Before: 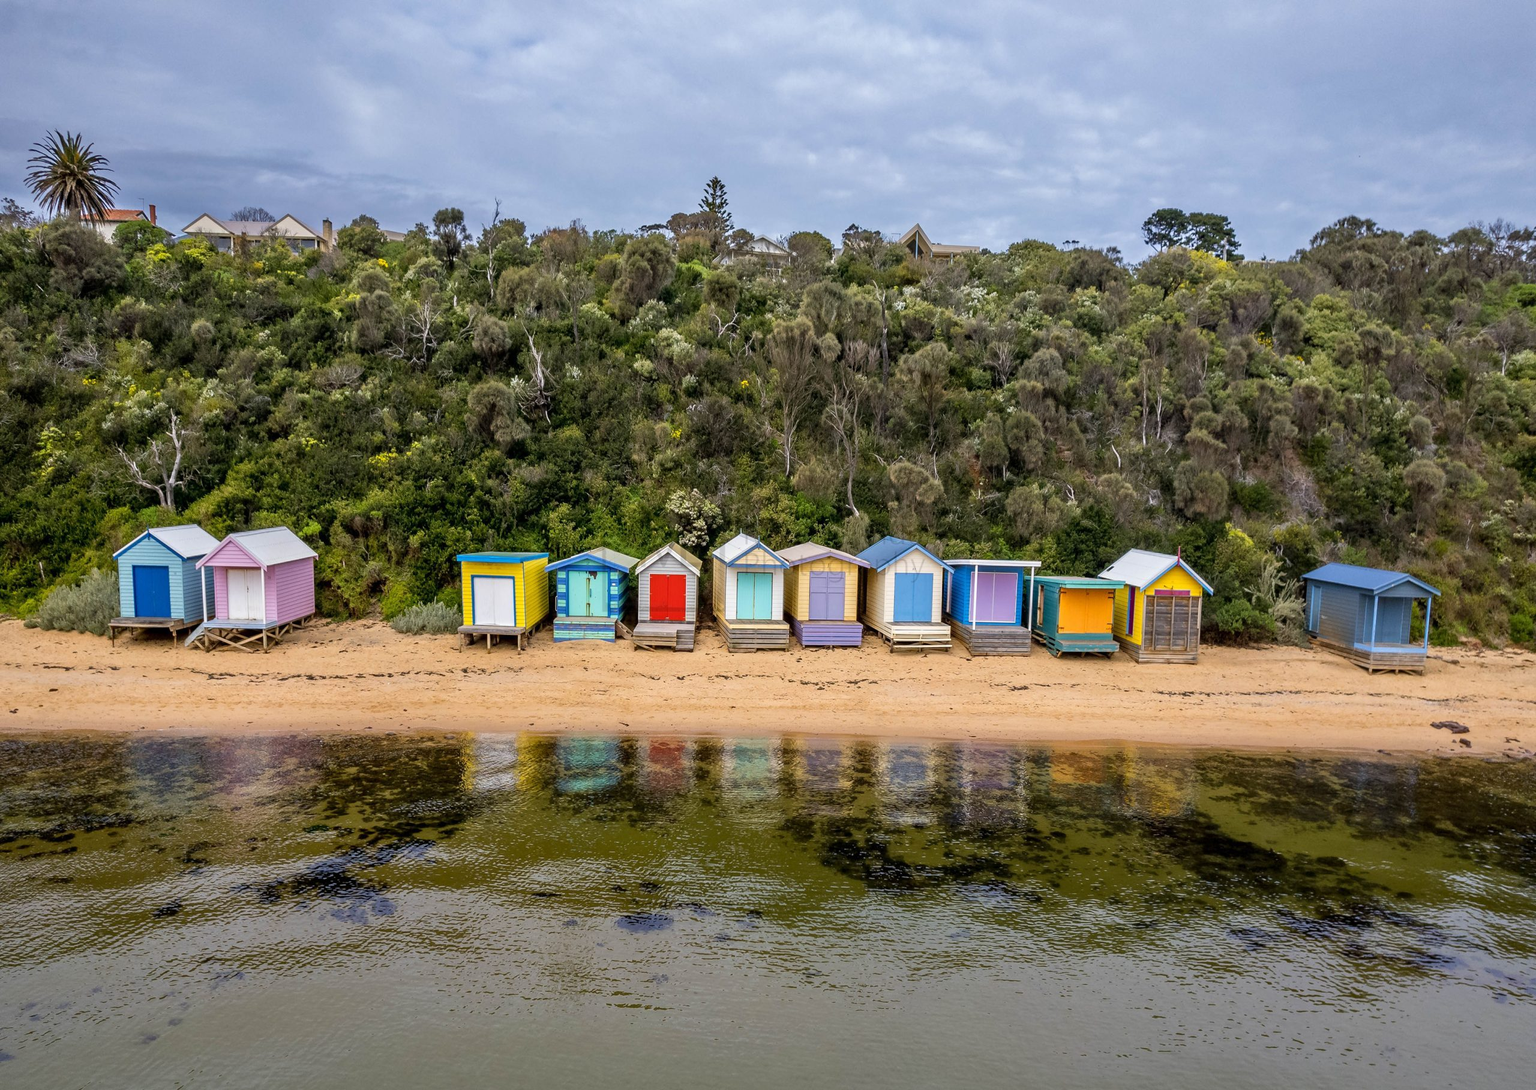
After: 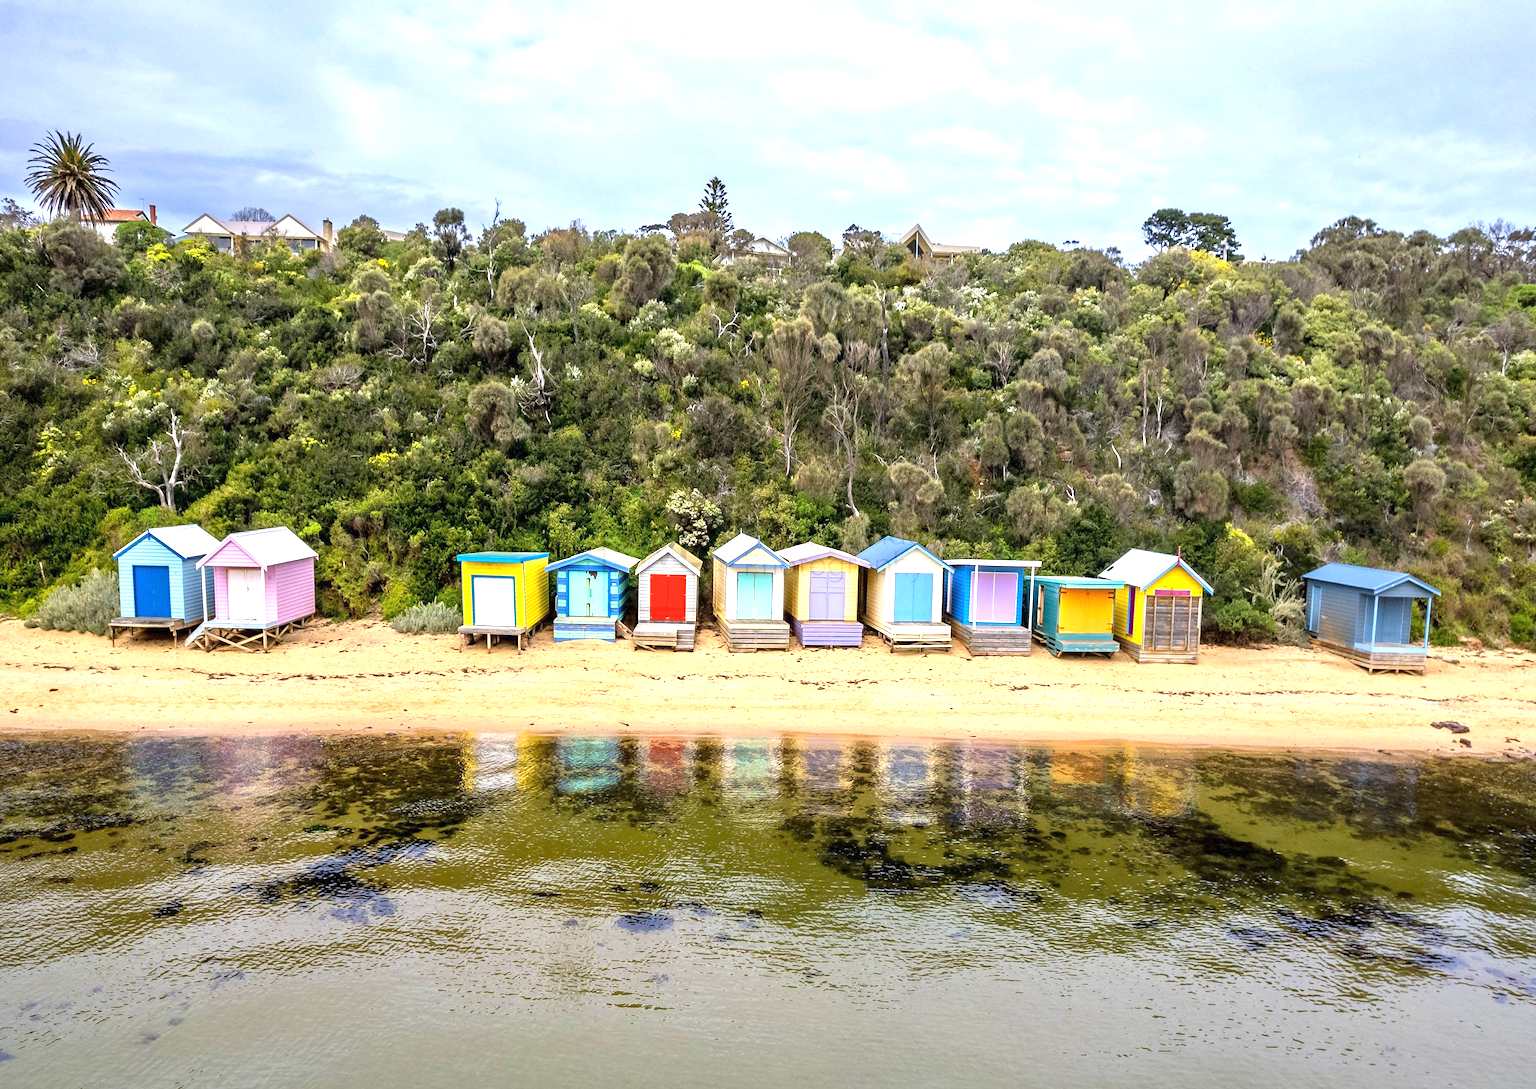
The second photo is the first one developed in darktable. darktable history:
exposure: black level correction 0, exposure 1.124 EV, compensate exposure bias true, compensate highlight preservation false
